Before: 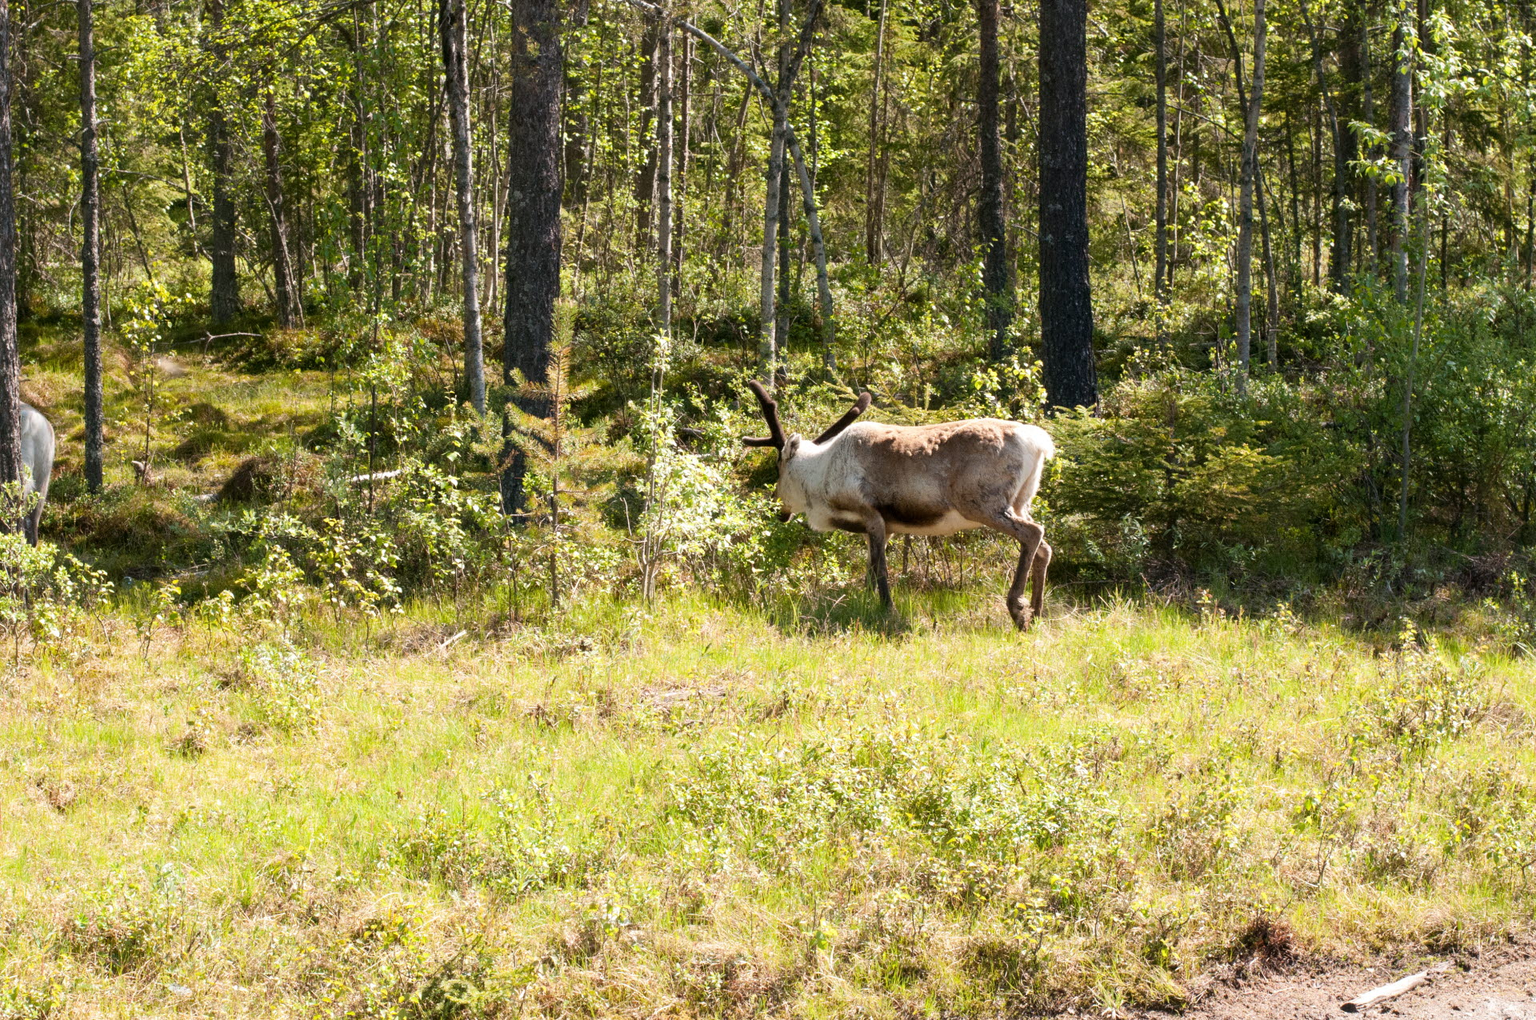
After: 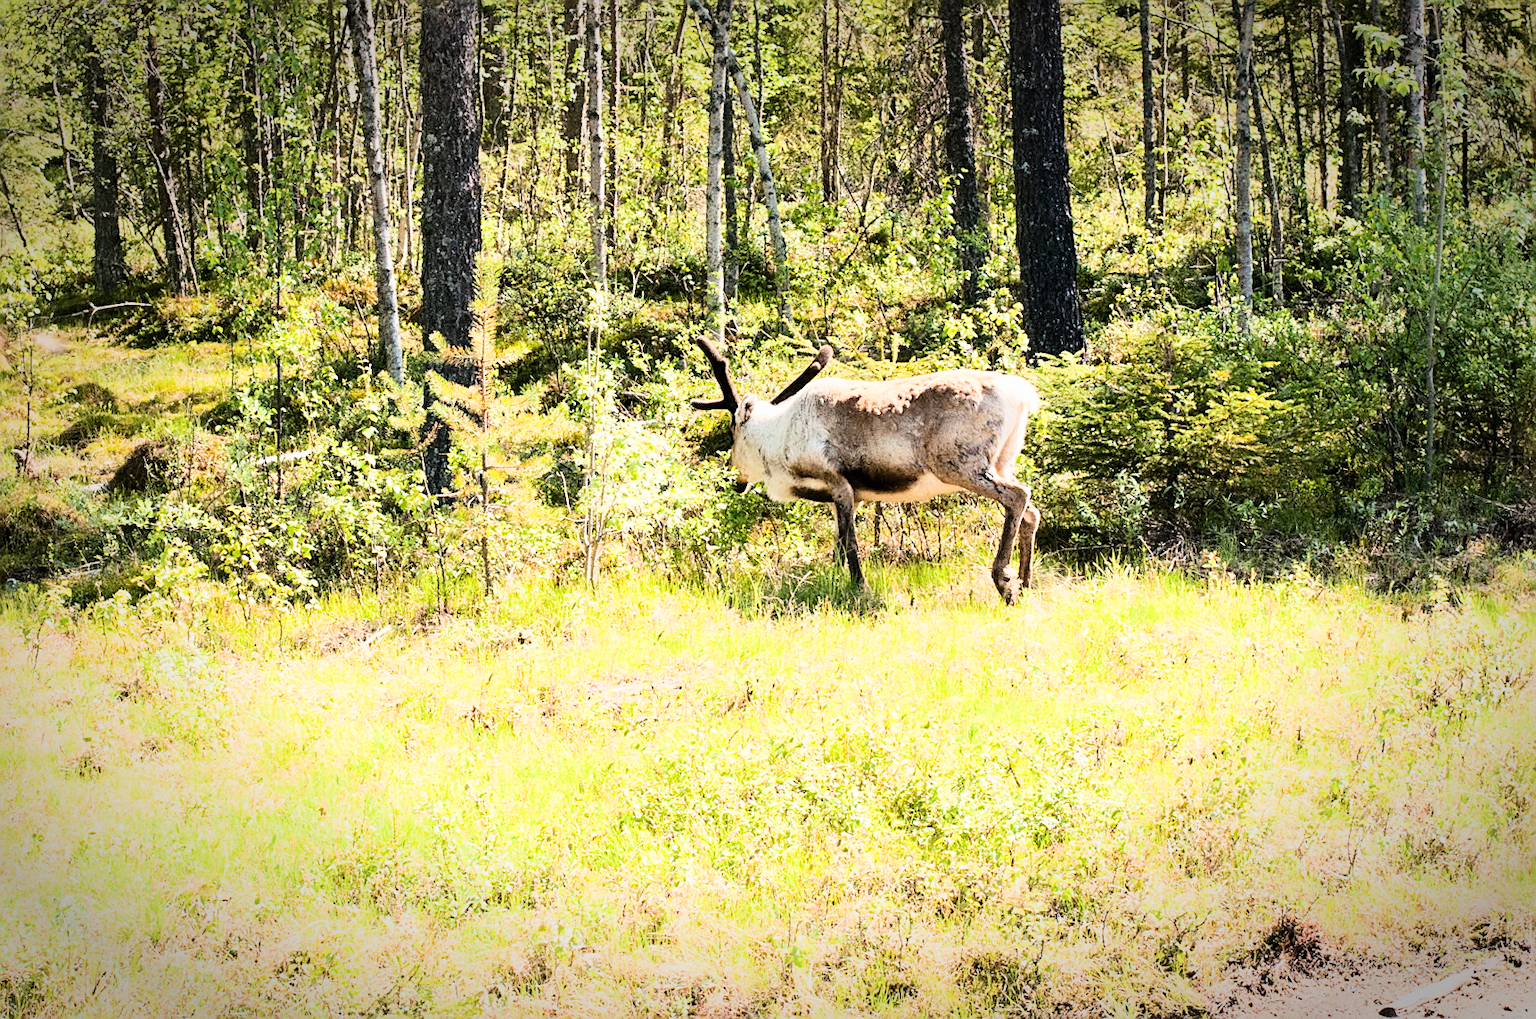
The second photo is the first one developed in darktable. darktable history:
crop and rotate: angle 1.96°, left 5.673%, top 5.673%
filmic rgb: black relative exposure -7.65 EV, white relative exposure 4.56 EV, hardness 3.61, contrast 1.05
vignetting: fall-off start 70.97%, brightness -0.584, saturation -0.118, width/height ratio 1.333
exposure: exposure 0.999 EV, compensate highlight preservation false
contrast brightness saturation: contrast 0.2, brightness 0.15, saturation 0.14
tone equalizer: -8 EV -0.417 EV, -7 EV -0.389 EV, -6 EV -0.333 EV, -5 EV -0.222 EV, -3 EV 0.222 EV, -2 EV 0.333 EV, -1 EV 0.389 EV, +0 EV 0.417 EV, edges refinement/feathering 500, mask exposure compensation -1.57 EV, preserve details no
sharpen: on, module defaults
